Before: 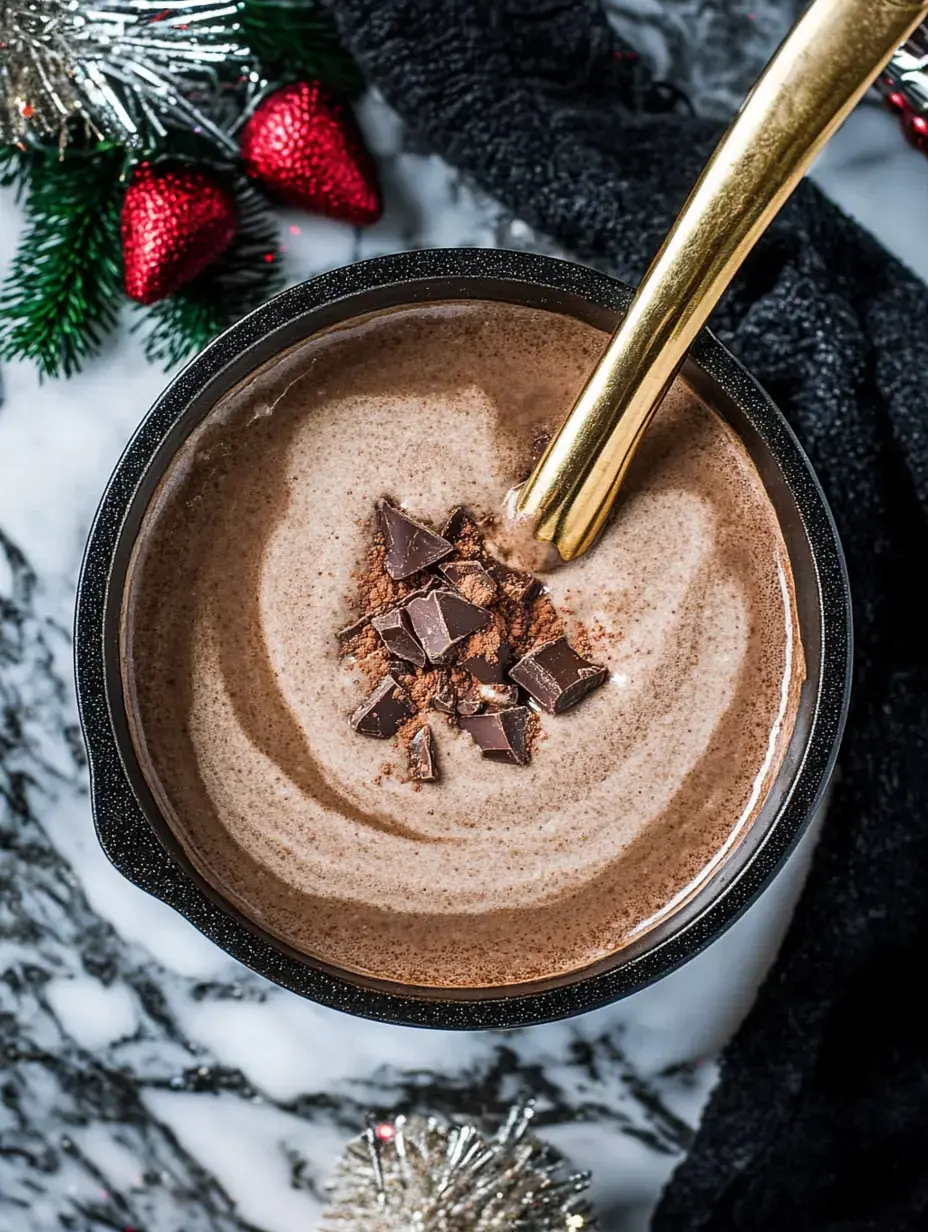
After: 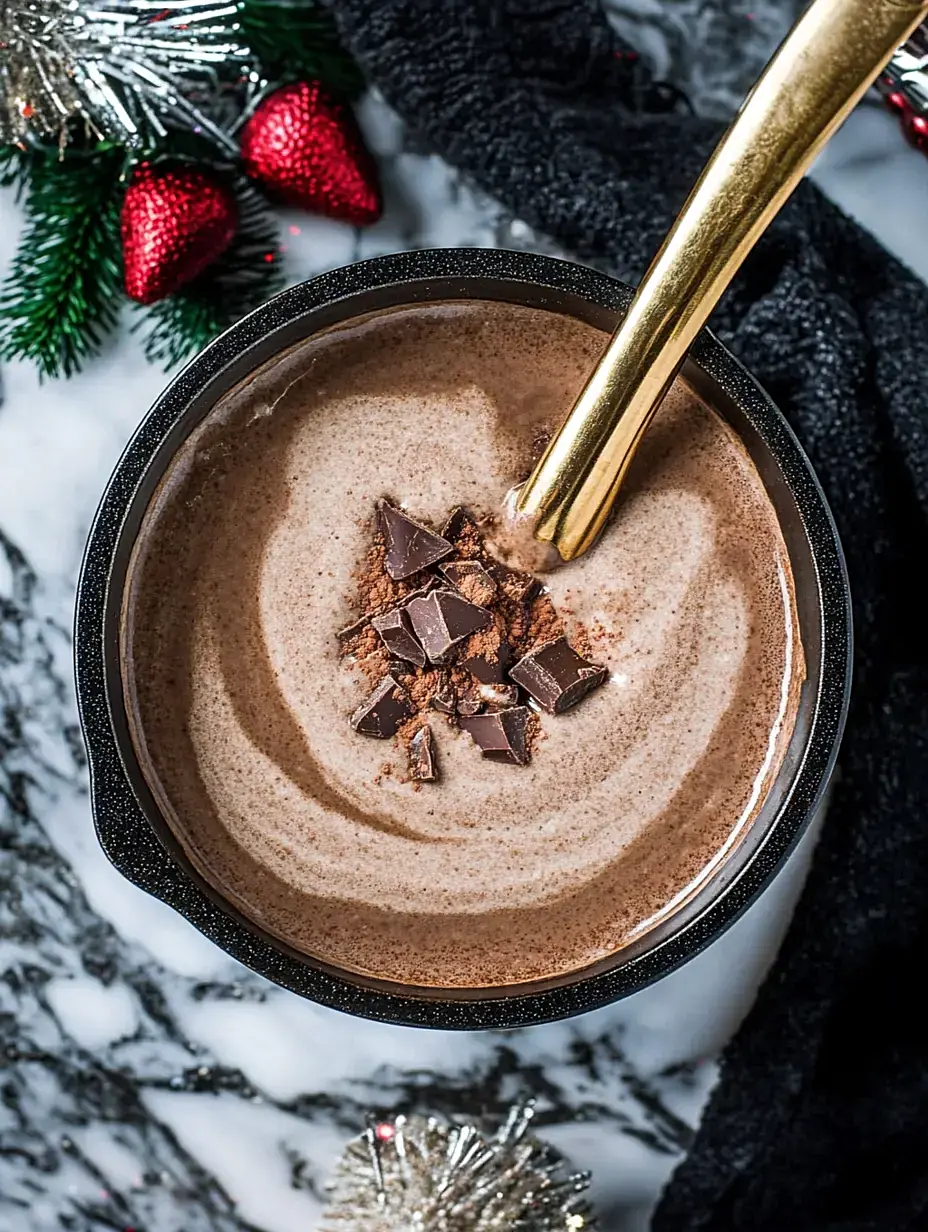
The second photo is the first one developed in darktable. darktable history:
sharpen: amount 0.204
tone equalizer: on, module defaults
